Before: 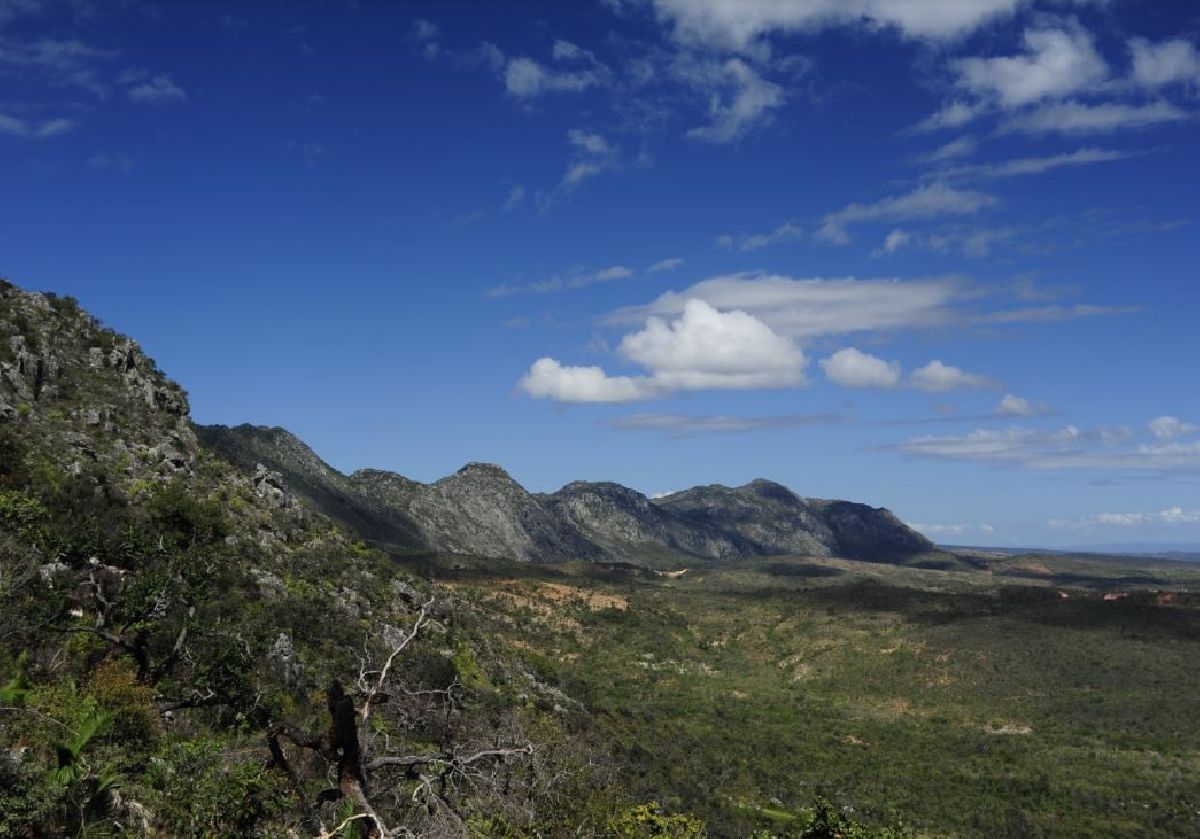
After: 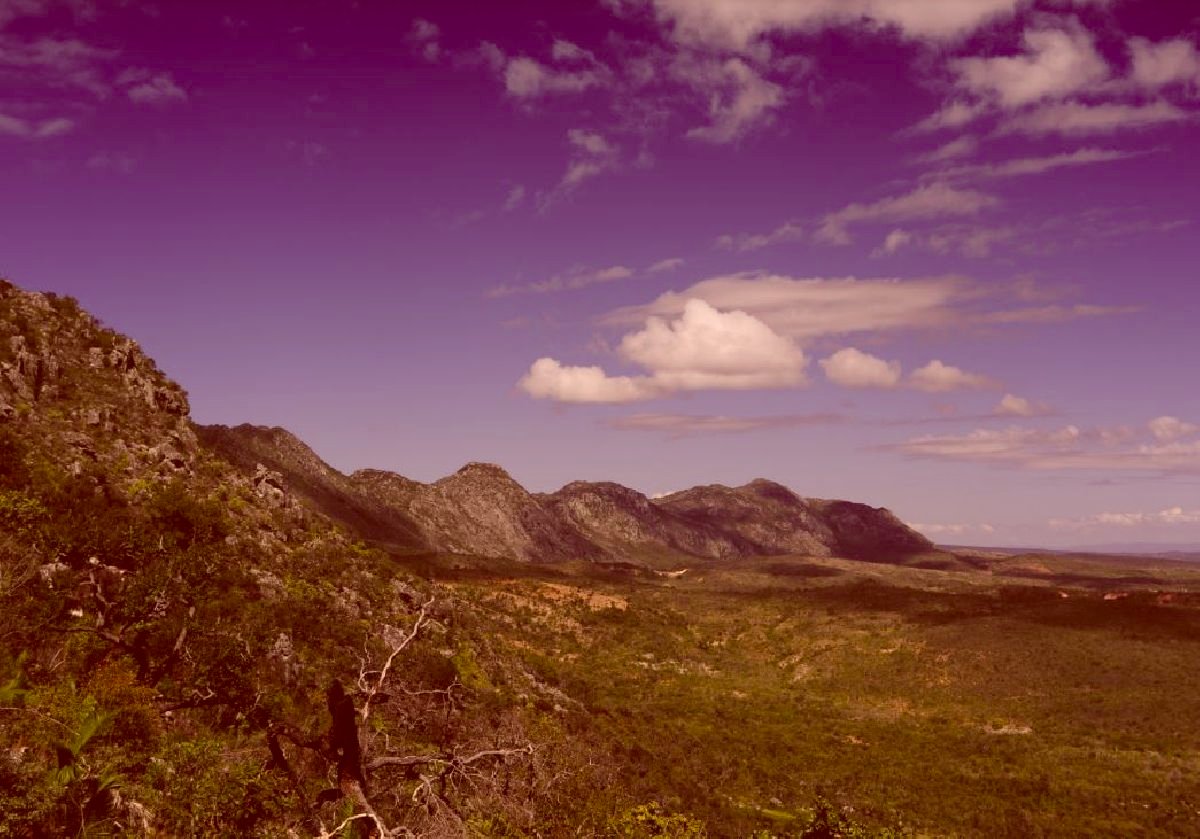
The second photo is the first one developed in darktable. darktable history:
color balance rgb: shadows lift › chroma 2%, shadows lift › hue 247.2°, power › chroma 0.3%, power › hue 25.2°, highlights gain › chroma 3%, highlights gain › hue 60°, global offset › luminance 0.75%, perceptual saturation grading › global saturation 20%, perceptual saturation grading › highlights -20%, perceptual saturation grading › shadows 30%, global vibrance 20%
color correction: highlights a* 9.03, highlights b* 8.71, shadows a* 40, shadows b* 40, saturation 0.8
